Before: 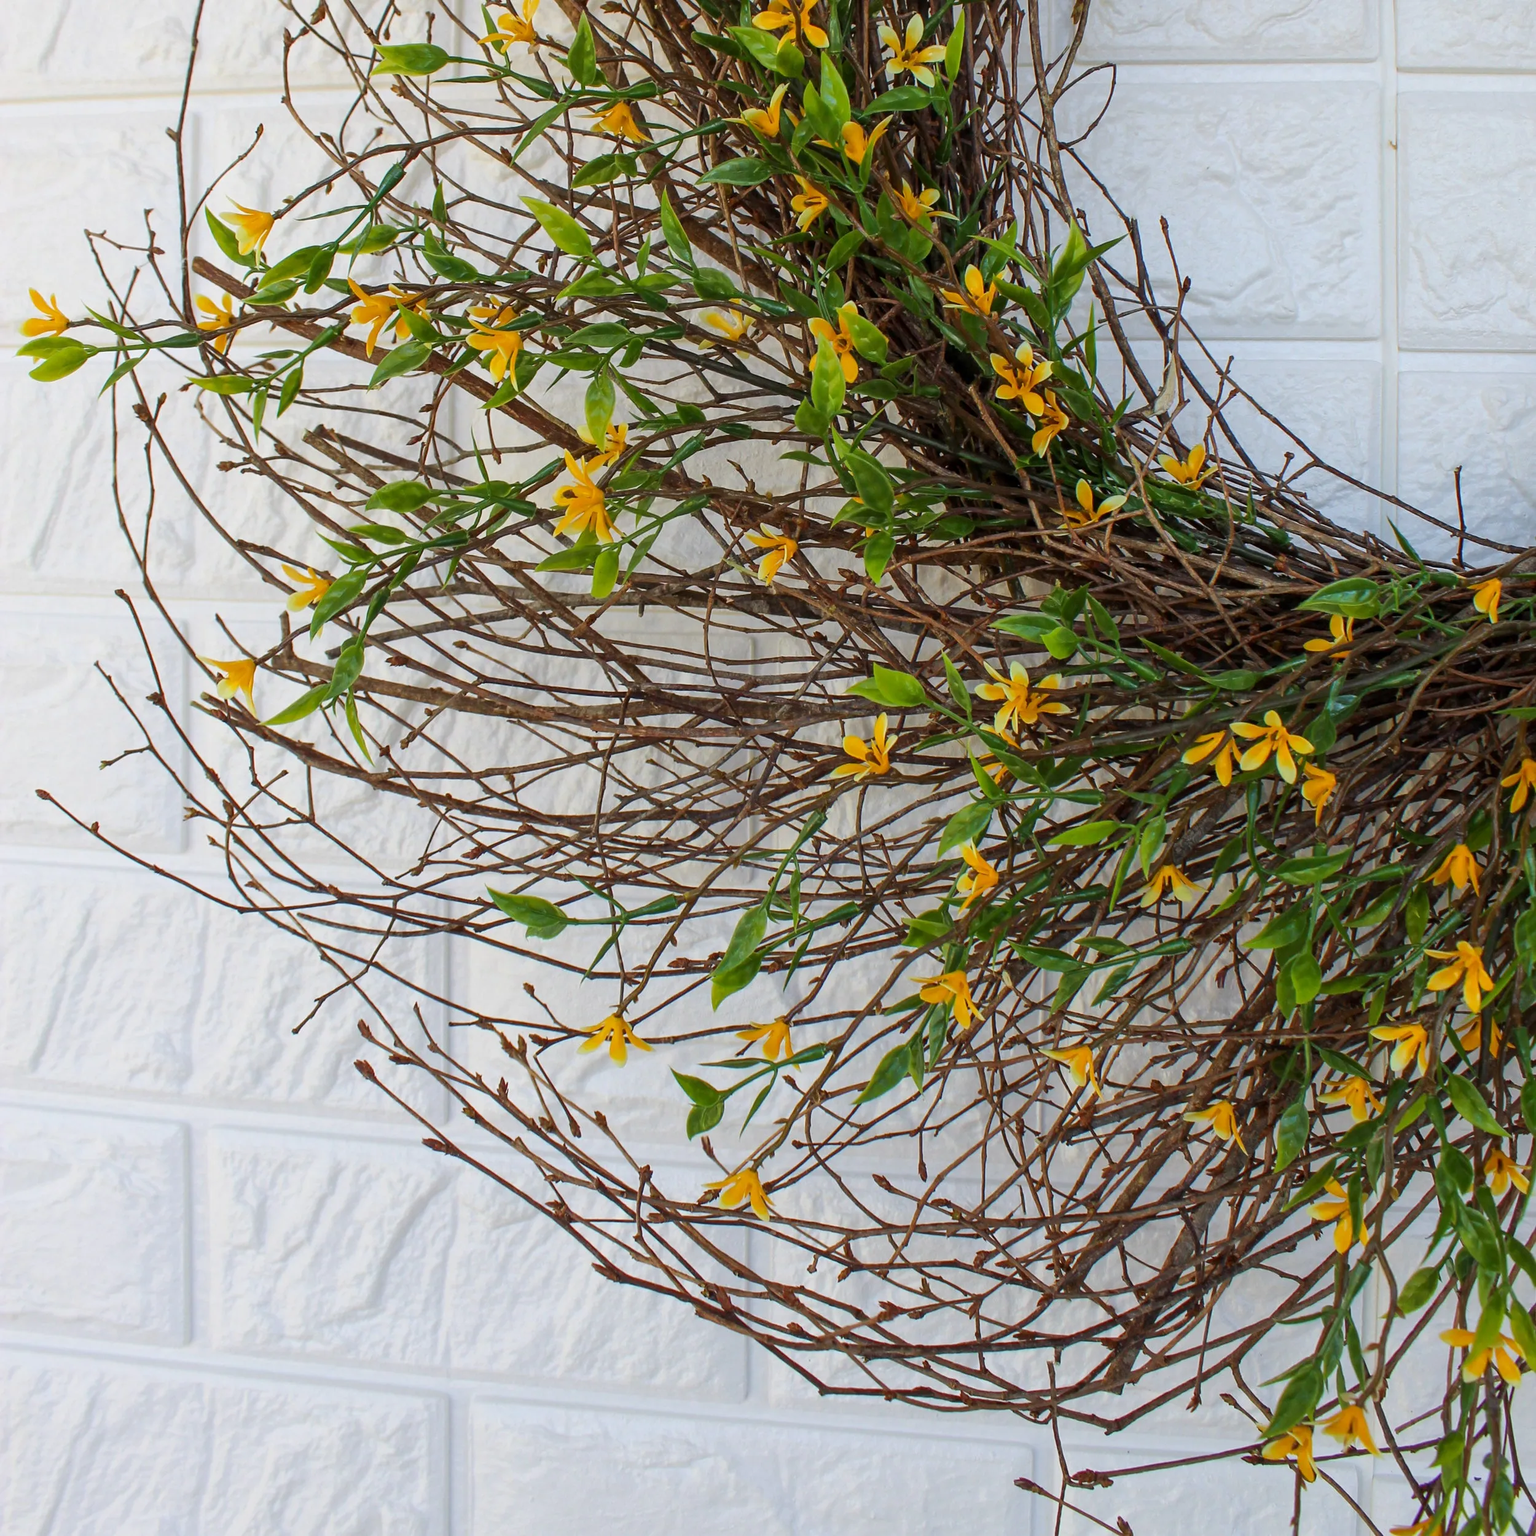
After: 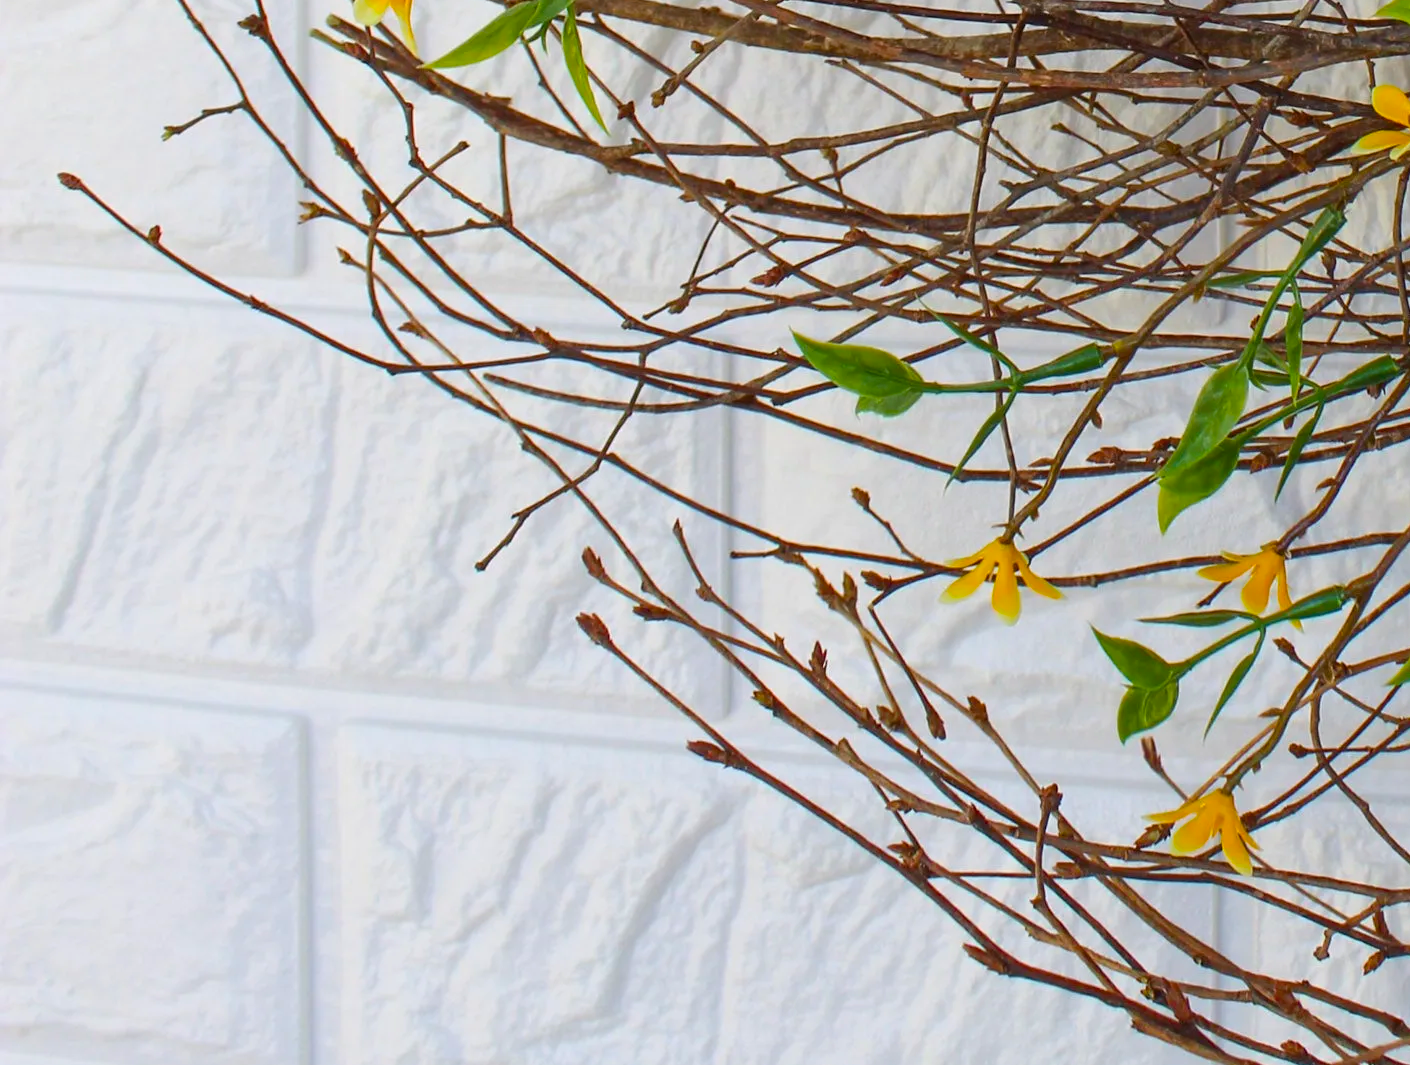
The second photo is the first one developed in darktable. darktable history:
crop: top 44.483%, right 43.593%, bottom 12.892%
color balance rgb: perceptual saturation grading › global saturation 25%, global vibrance 10%
